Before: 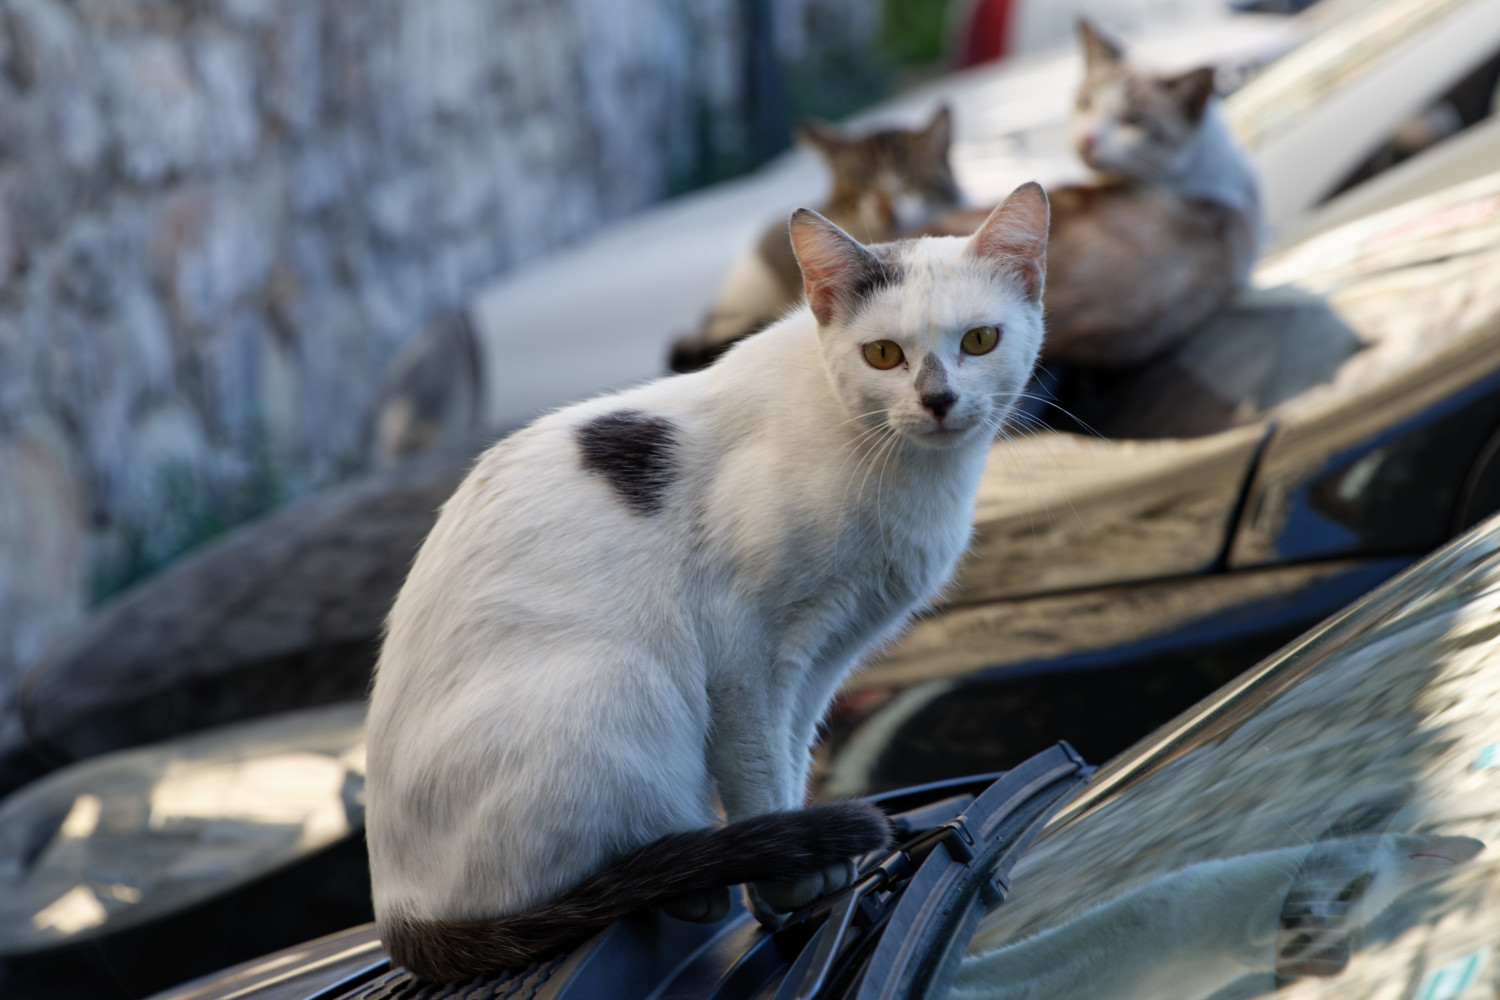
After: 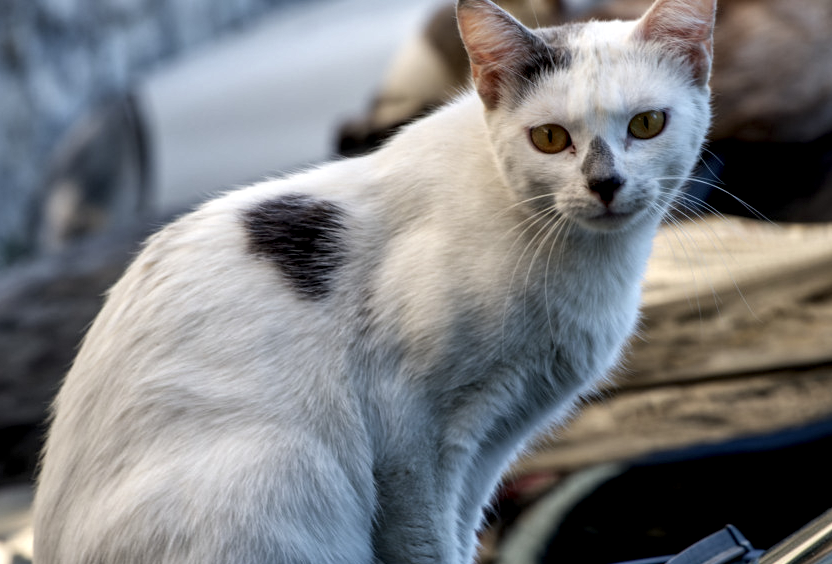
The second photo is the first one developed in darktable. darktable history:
crop and rotate: left 22.26%, top 21.684%, right 22.228%, bottom 21.875%
local contrast: detail 160%
